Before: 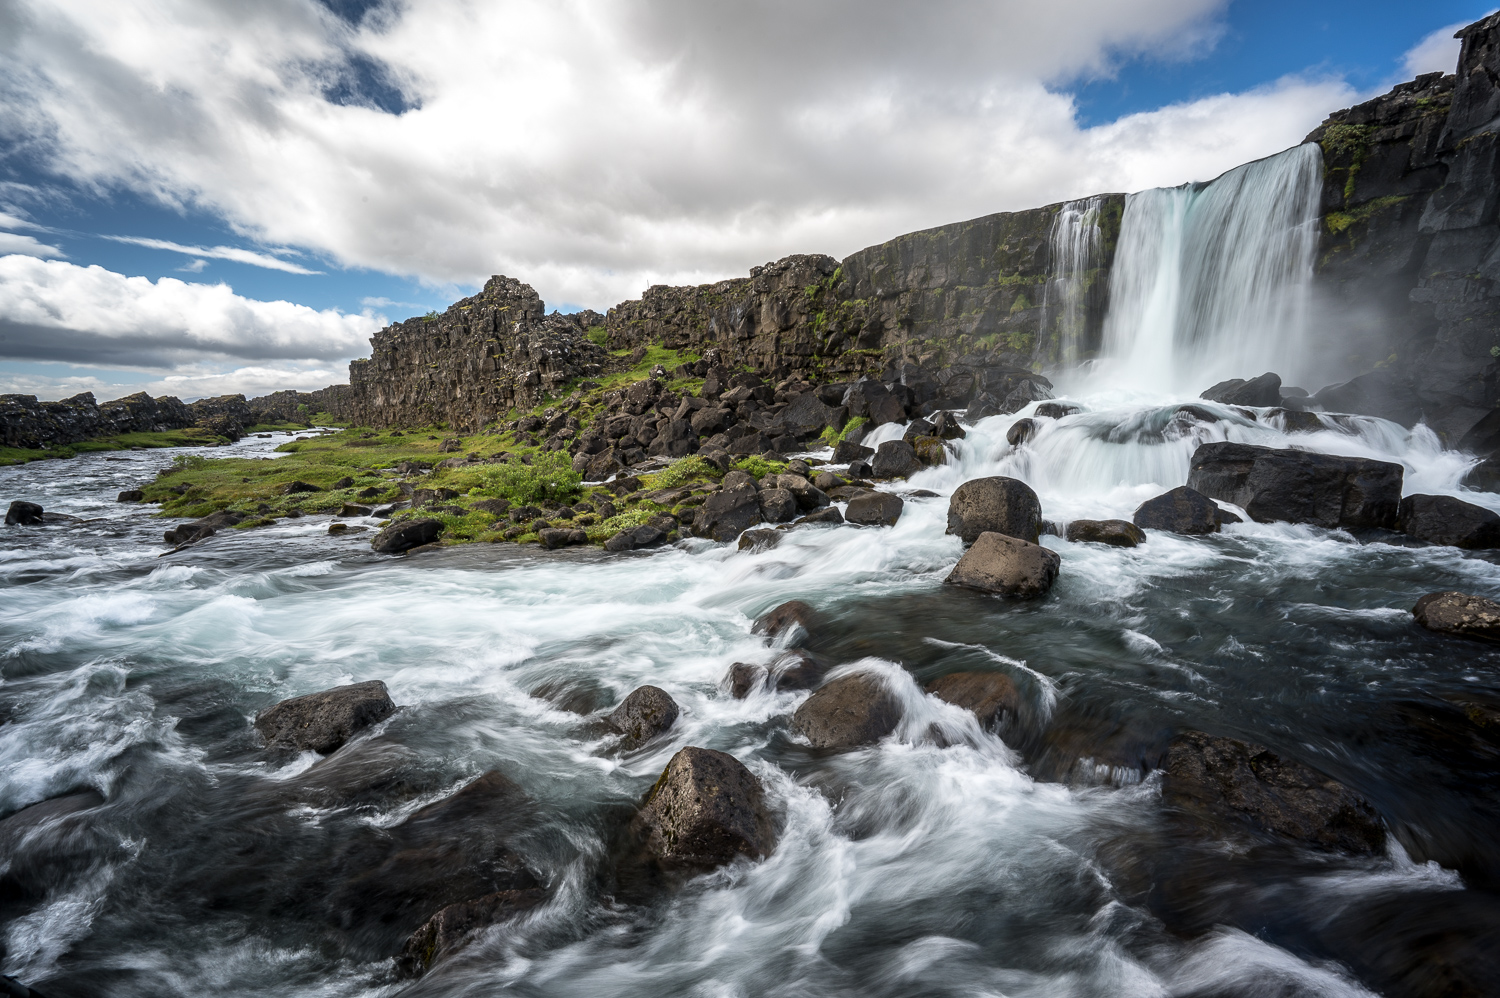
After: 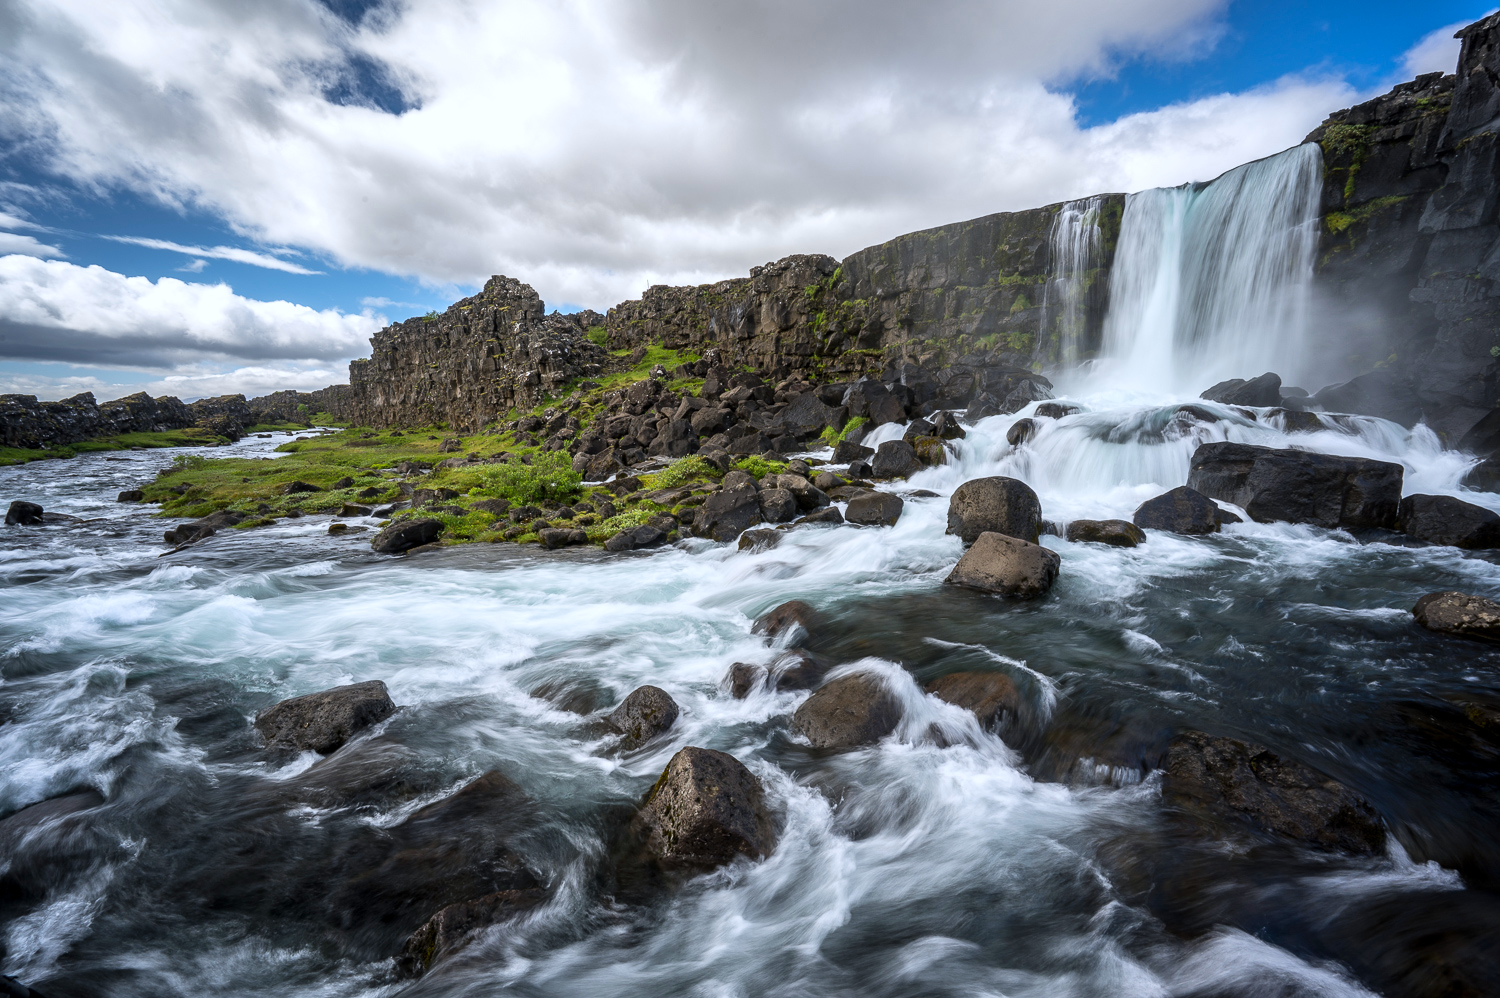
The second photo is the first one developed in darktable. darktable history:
contrast brightness saturation: saturation 0.18
white balance: red 0.974, blue 1.044
